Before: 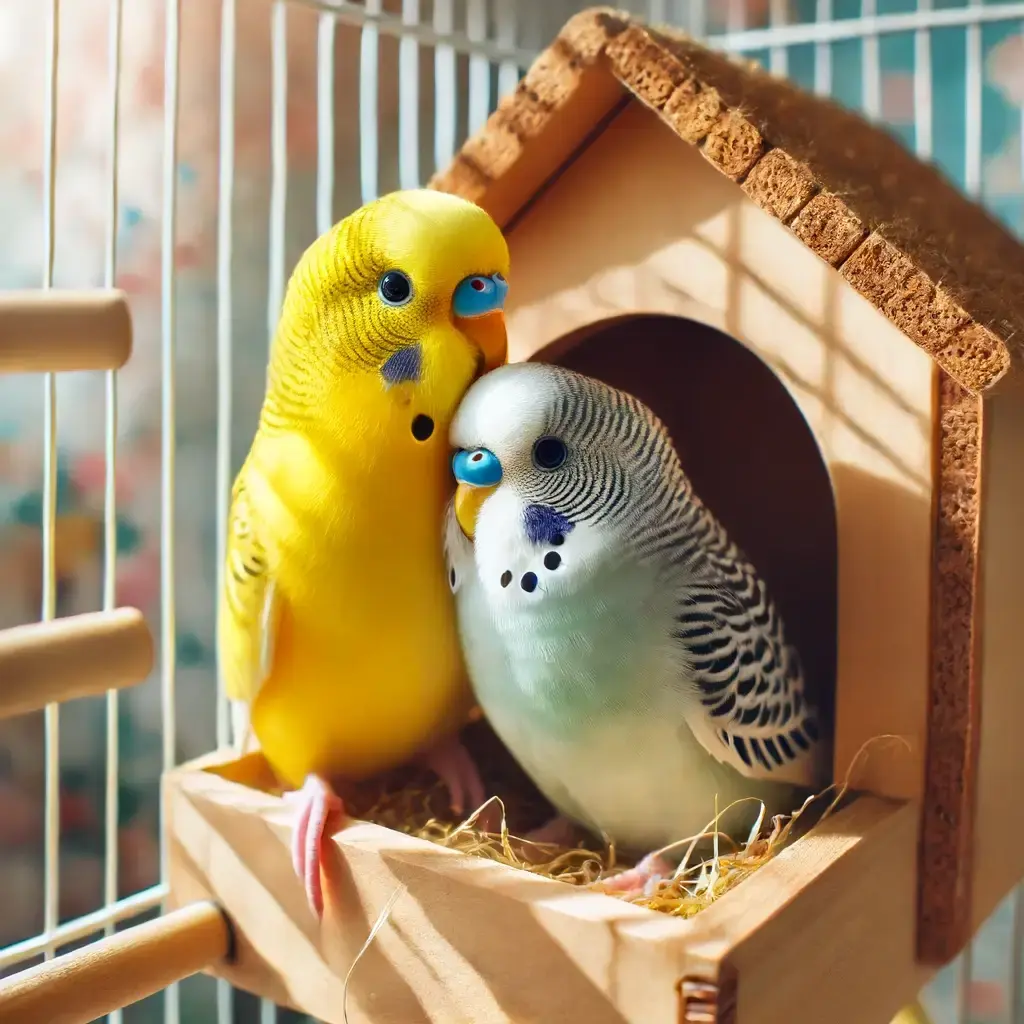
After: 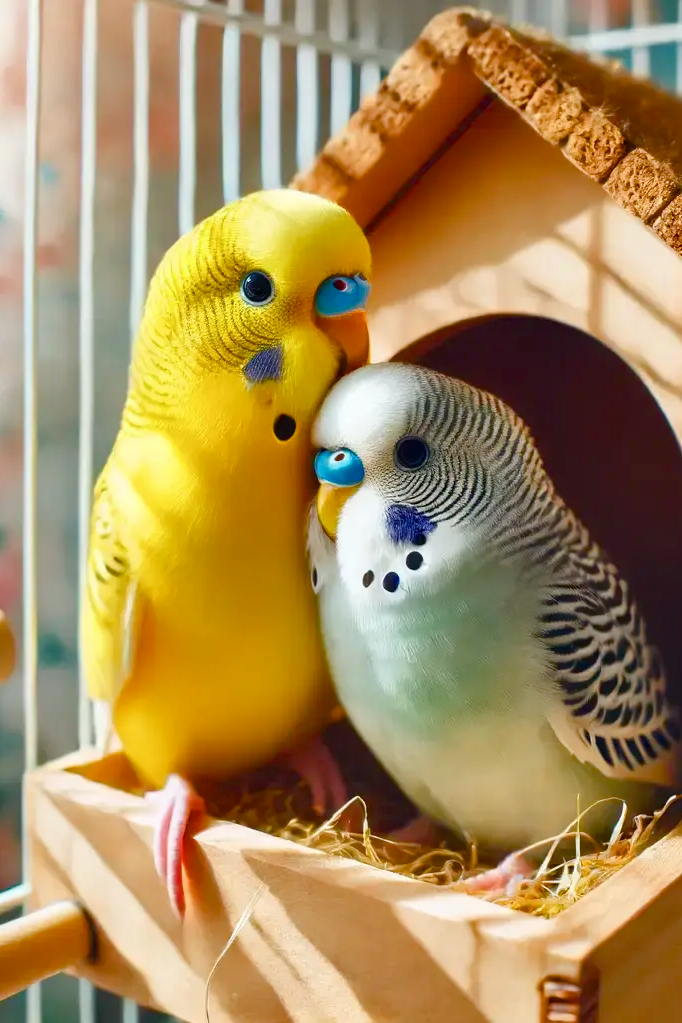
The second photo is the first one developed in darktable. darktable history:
color balance rgb: perceptual saturation grading › global saturation 20%, perceptual saturation grading › highlights -25%, perceptual saturation grading › shadows 50%
crop and rotate: left 13.537%, right 19.796%
